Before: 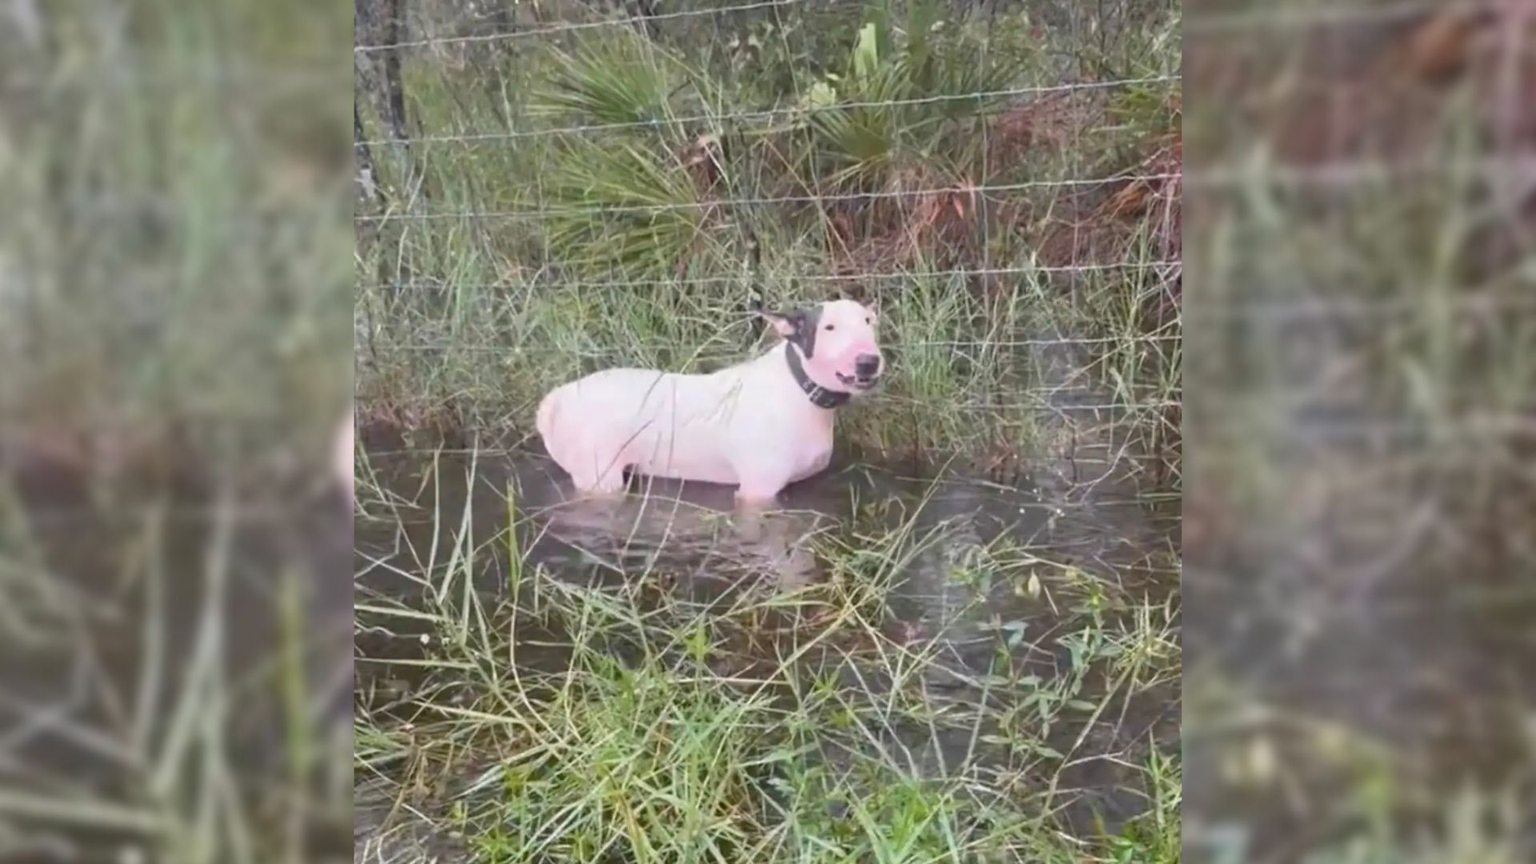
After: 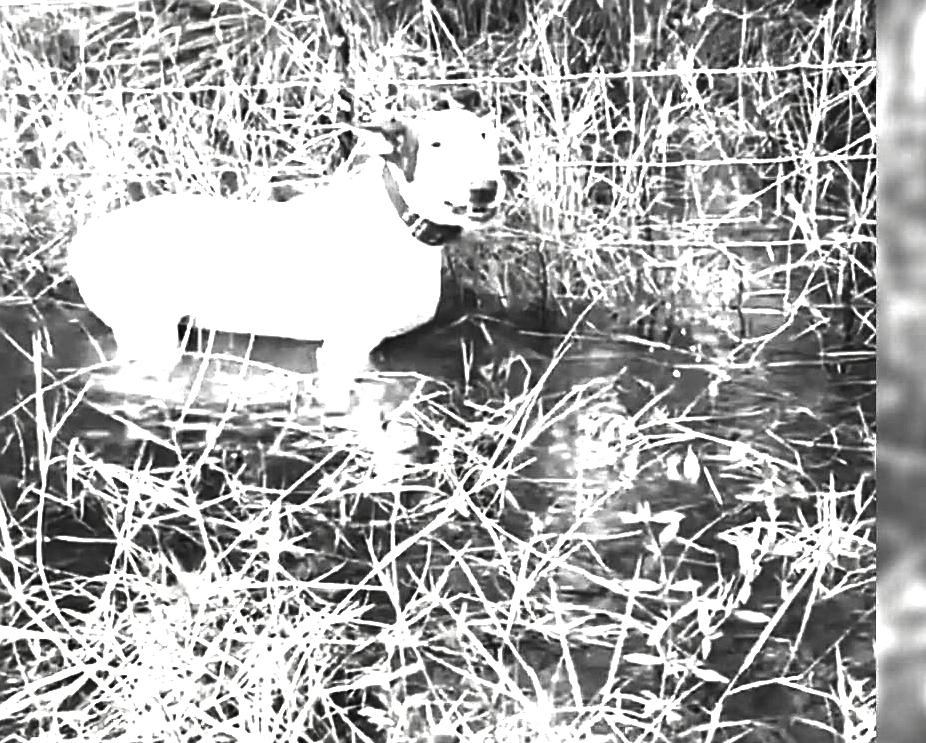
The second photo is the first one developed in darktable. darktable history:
crop: left 31.316%, top 24.625%, right 20.441%, bottom 6.517%
exposure: exposure 1.999 EV, compensate highlight preservation false
contrast brightness saturation: contrast 0.021, brightness -0.995, saturation -0.983
sharpen: on, module defaults
